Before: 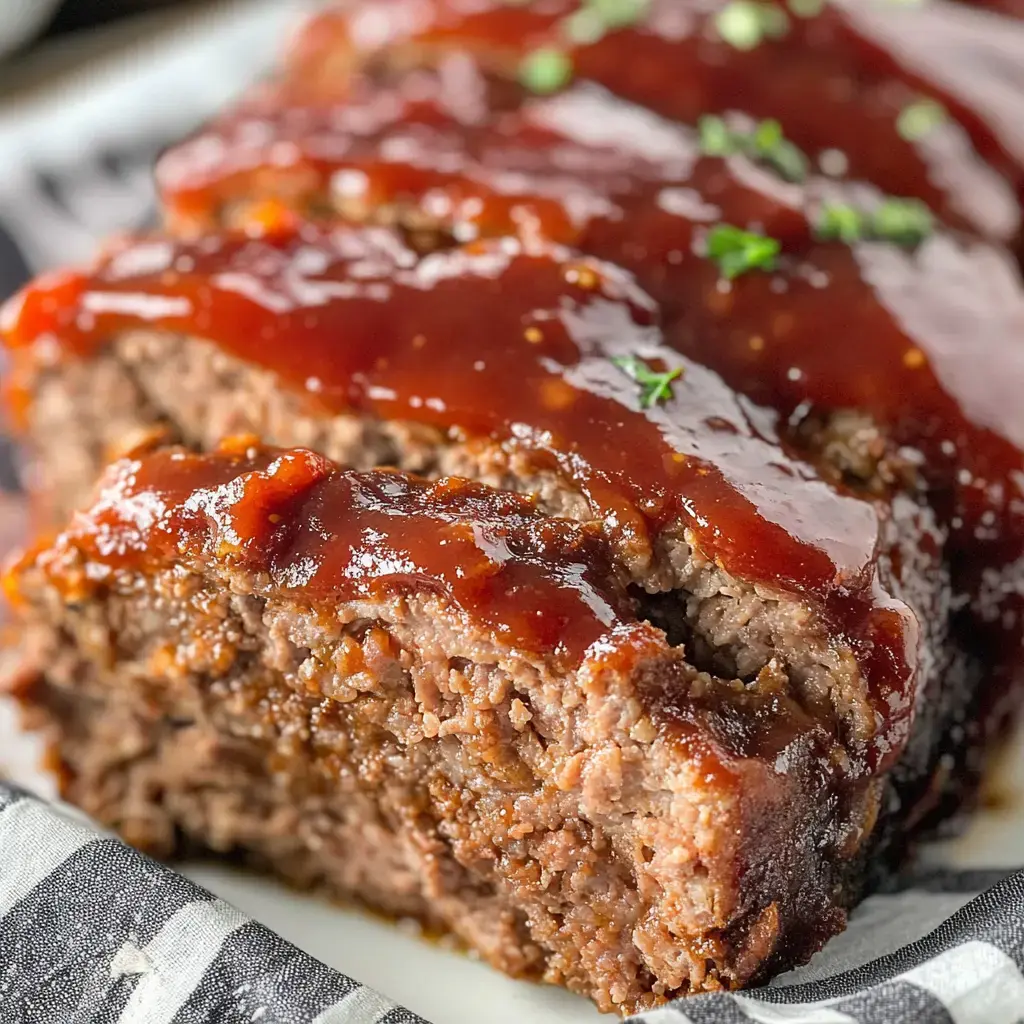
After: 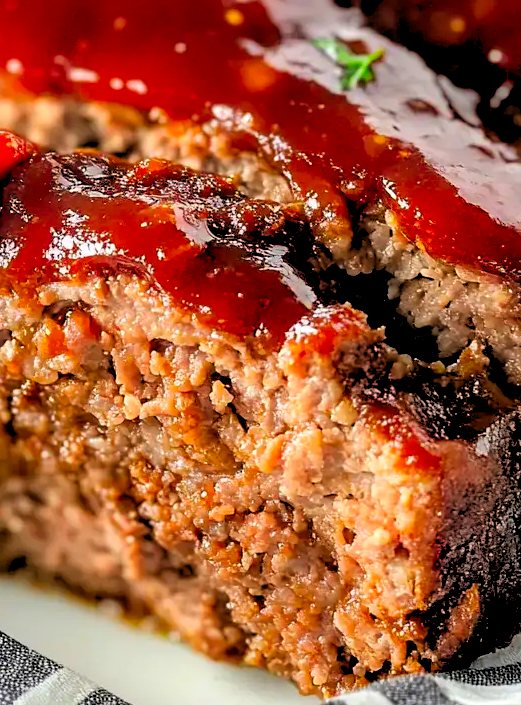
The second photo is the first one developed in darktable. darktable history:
contrast brightness saturation: saturation 0.5
rgb levels: levels [[0.029, 0.461, 0.922], [0, 0.5, 1], [0, 0.5, 1]]
crop and rotate: left 29.237%, top 31.152%, right 19.807%
